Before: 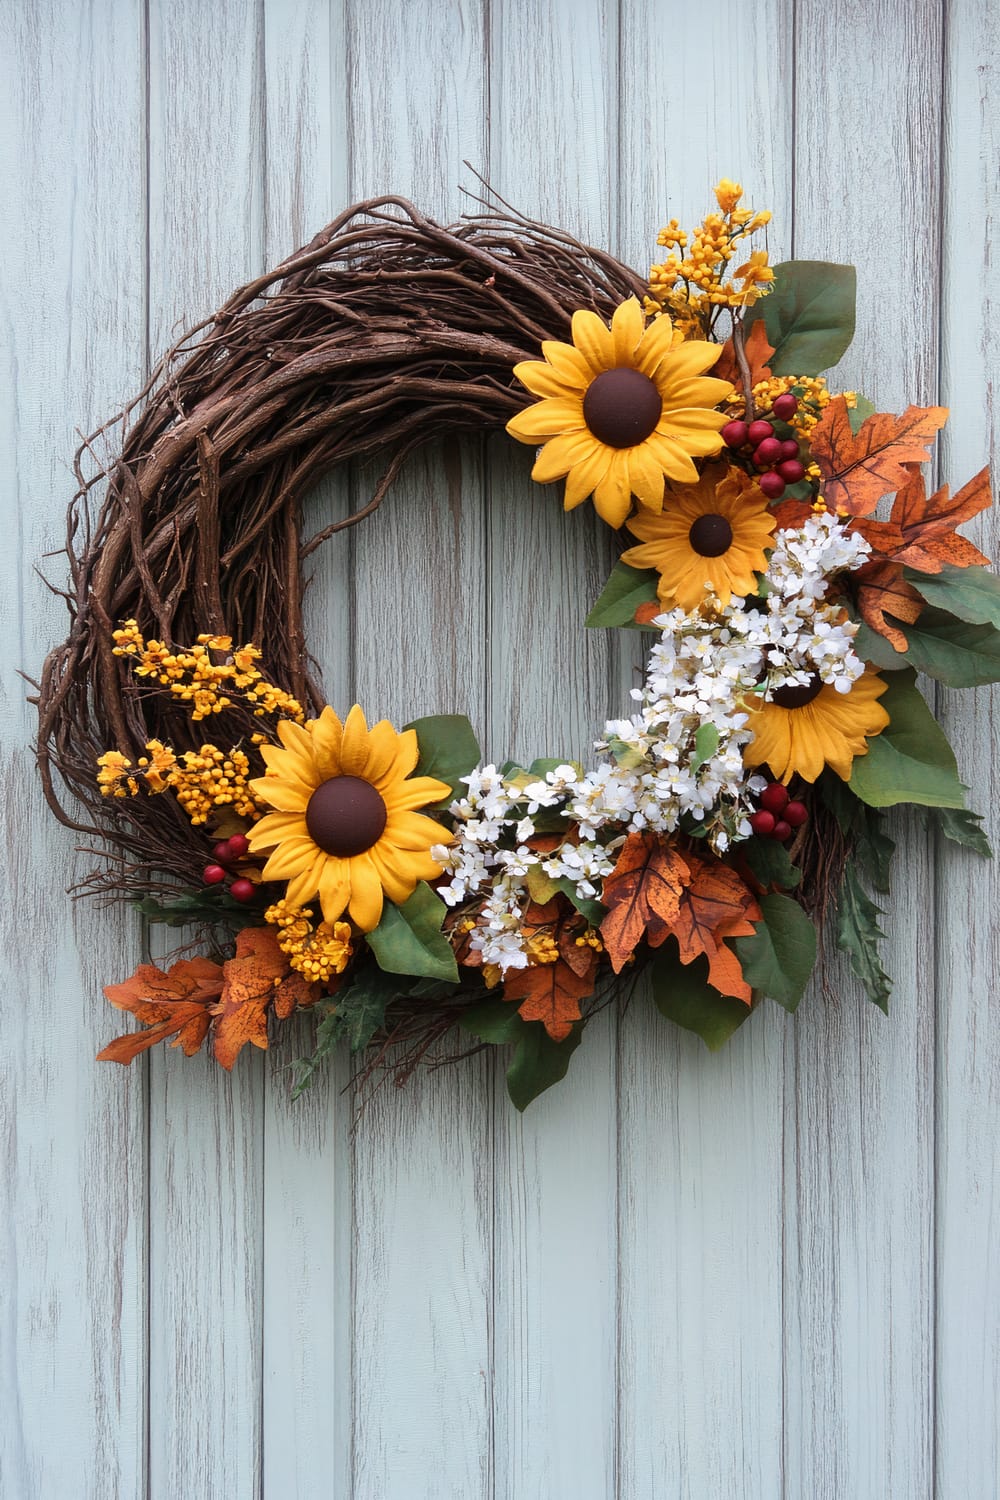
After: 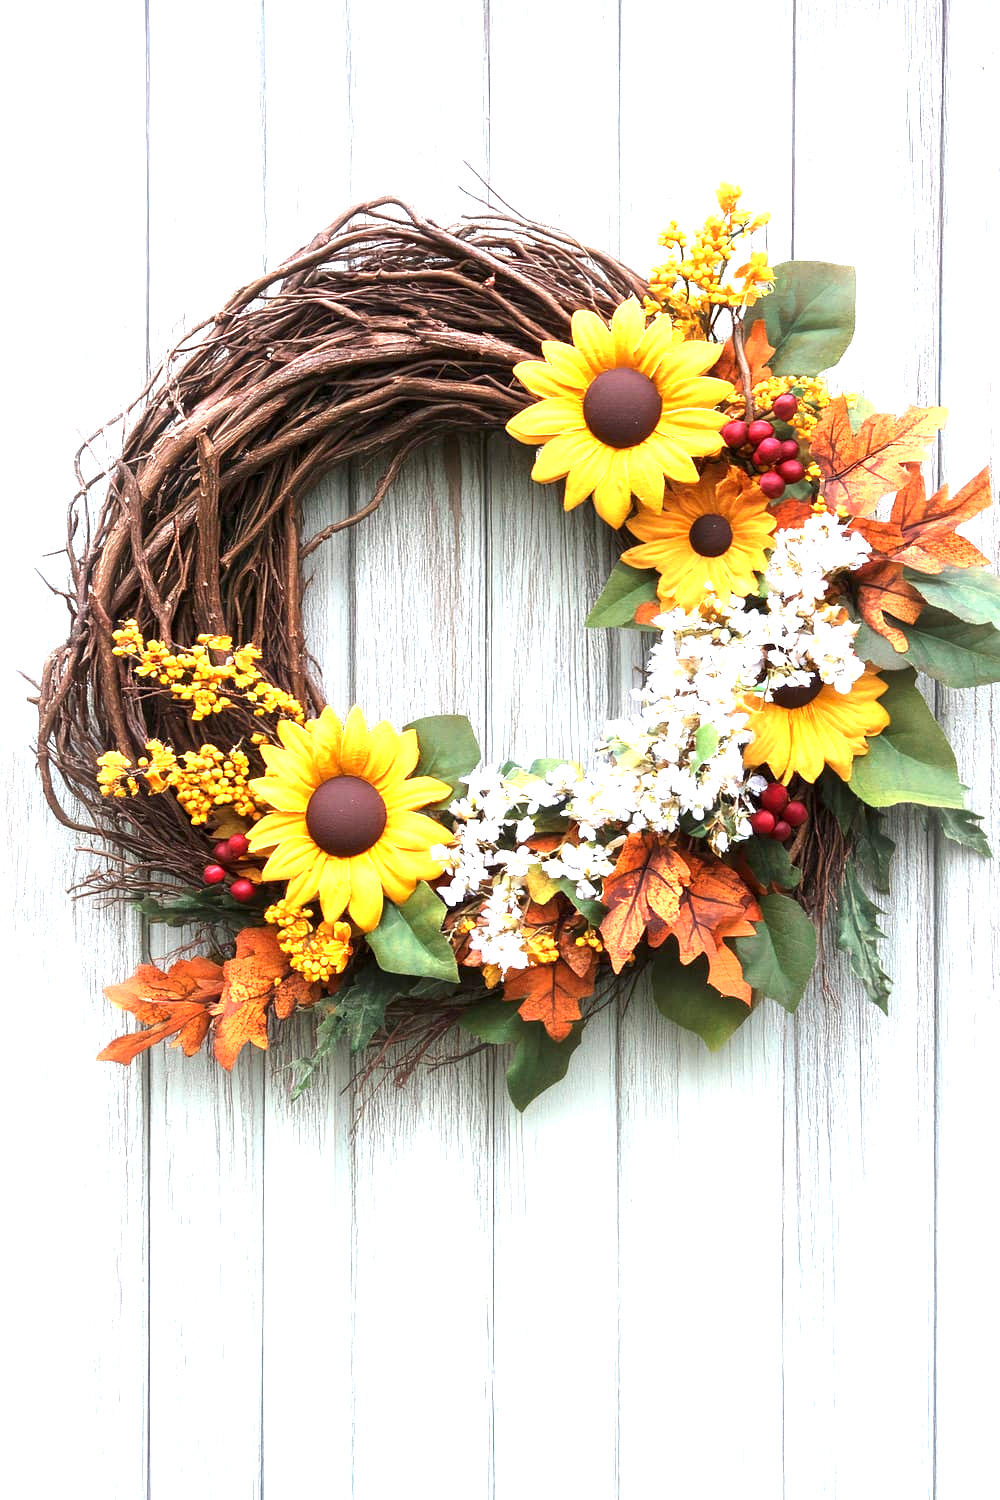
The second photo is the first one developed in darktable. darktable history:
exposure: black level correction 0.001, exposure 1.726 EV, compensate highlight preservation false
